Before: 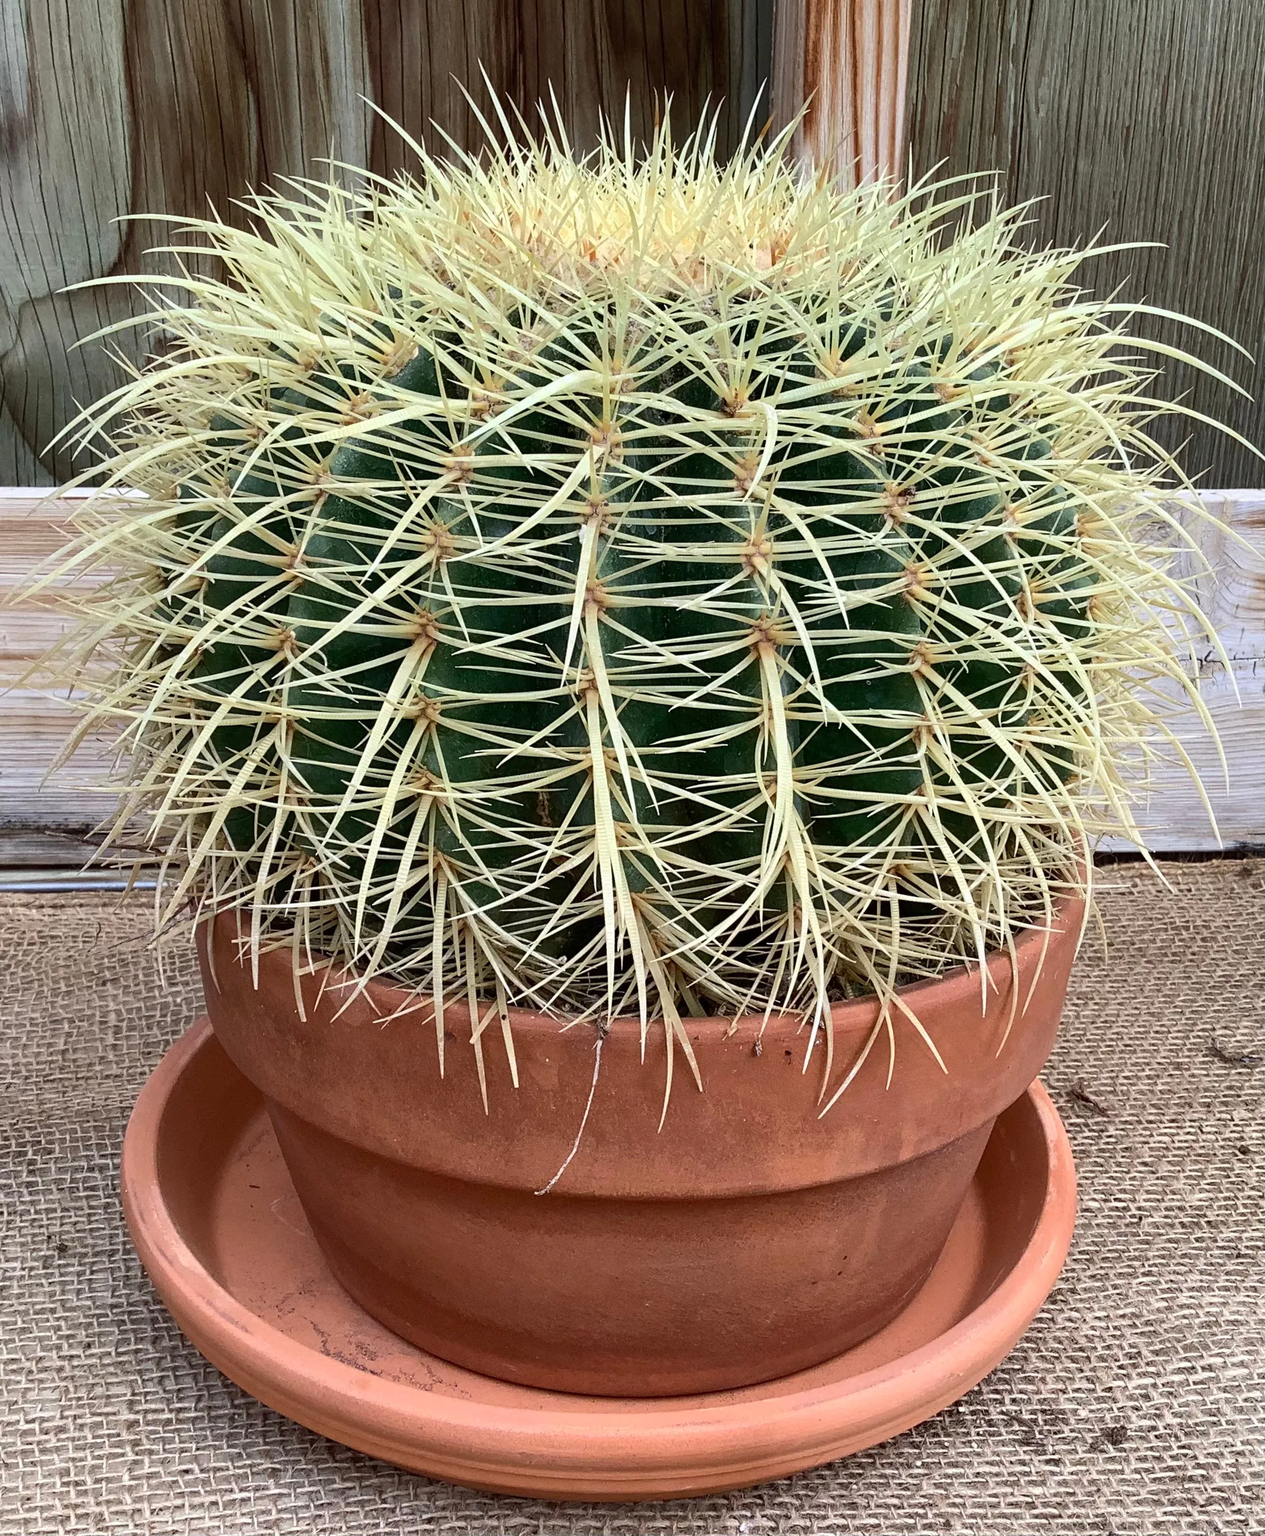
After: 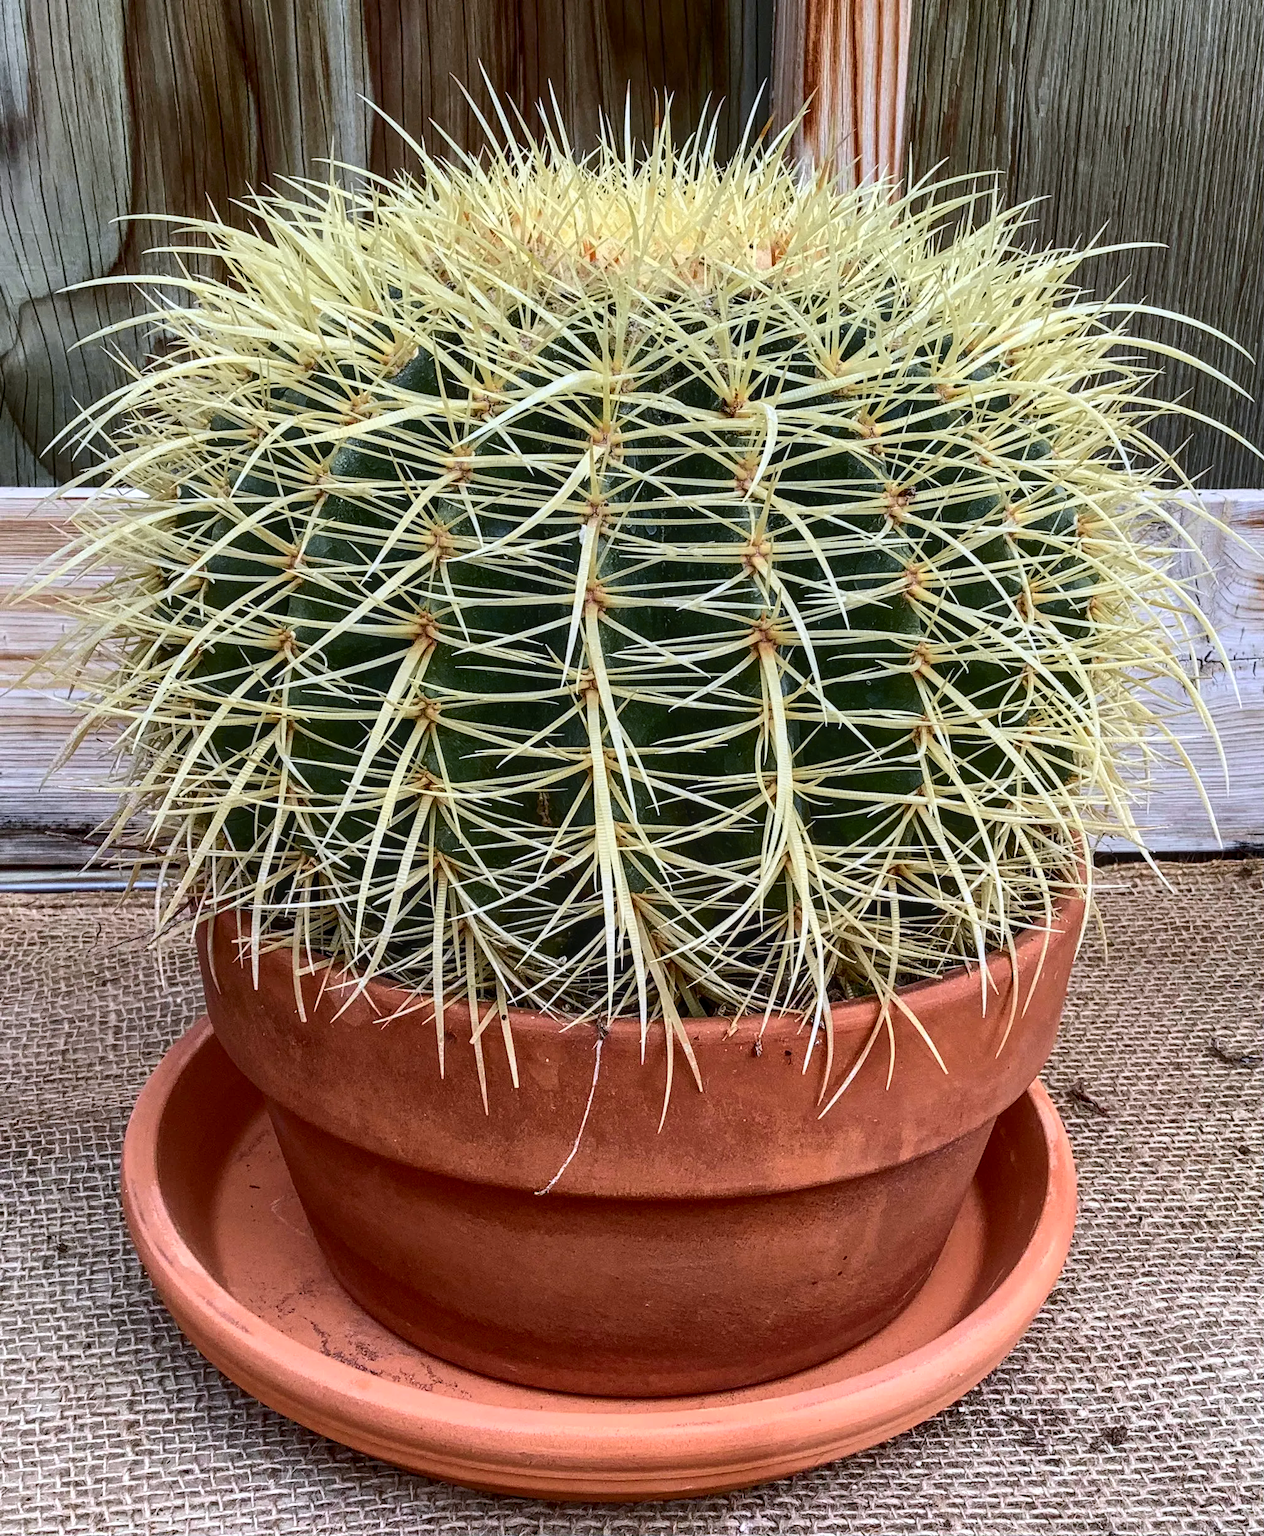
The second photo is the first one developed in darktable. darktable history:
color calibration: illuminant as shot in camera, x 0.358, y 0.373, temperature 4628.91 K
white balance: red 1.009, blue 0.985
tone curve: curves: ch0 [(0, 0) (0.227, 0.17) (0.766, 0.774) (1, 1)]; ch1 [(0, 0) (0.114, 0.127) (0.437, 0.452) (0.498, 0.495) (0.579, 0.602) (1, 1)]; ch2 [(0, 0) (0.233, 0.259) (0.493, 0.492) (0.568, 0.596) (1, 1)], color space Lab, independent channels, preserve colors none
local contrast: on, module defaults
